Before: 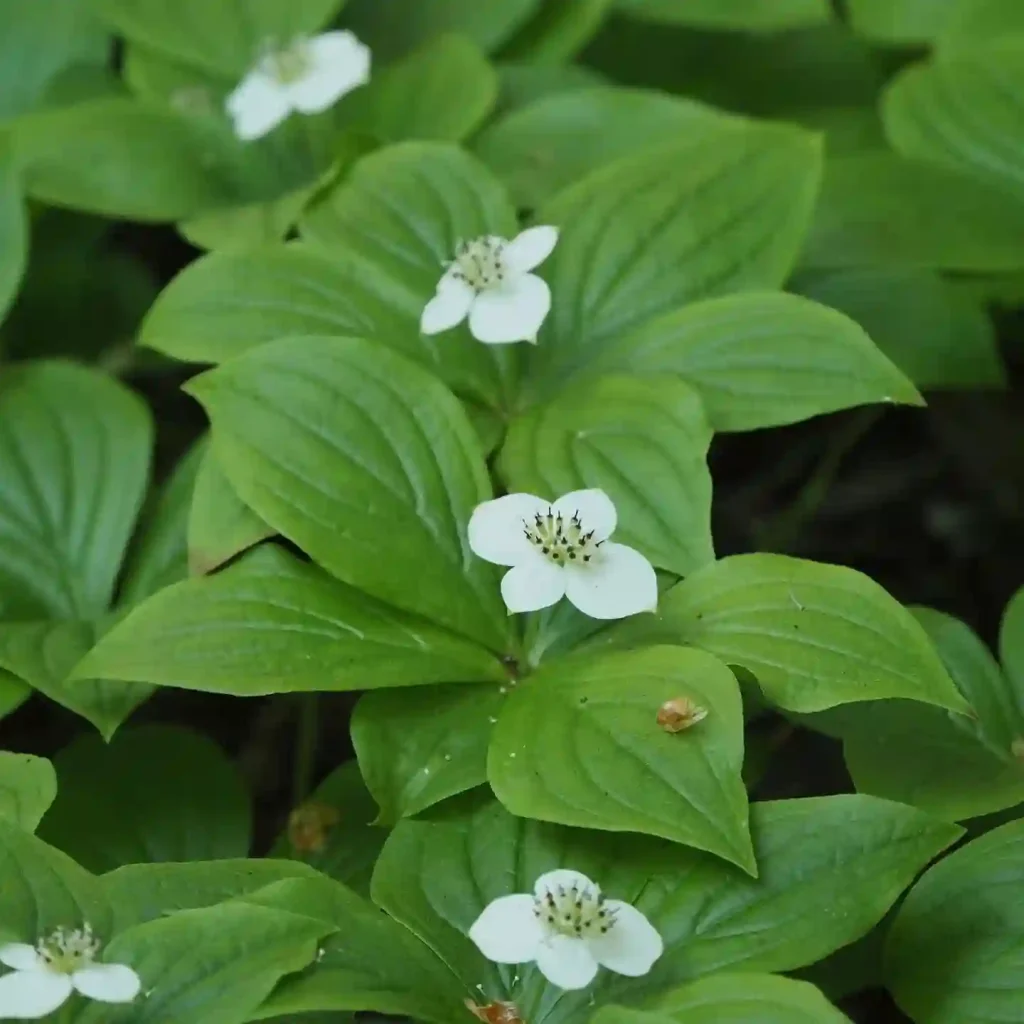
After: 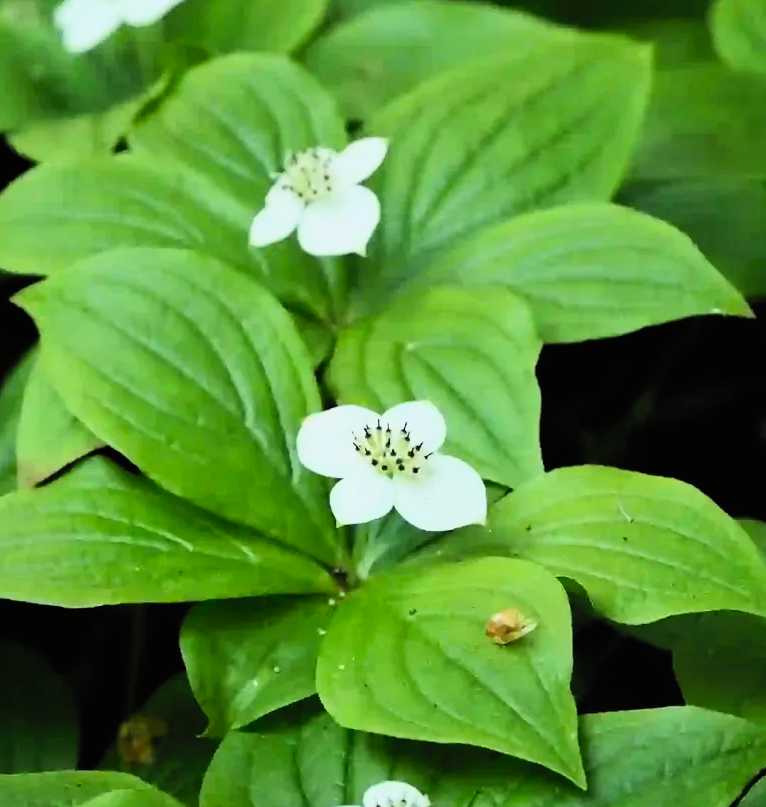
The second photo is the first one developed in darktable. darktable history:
contrast brightness saturation: contrast 0.243, brightness 0.243, saturation 0.379
filmic rgb: black relative exposure -5.15 EV, white relative exposure 3.97 EV, hardness 2.88, contrast 1.389, highlights saturation mix -21.03%
crop: left 16.732%, top 8.61%, right 8.455%, bottom 12.553%
shadows and highlights: shadows 11.4, white point adjustment 1.35, highlights -1.13, soften with gaussian
